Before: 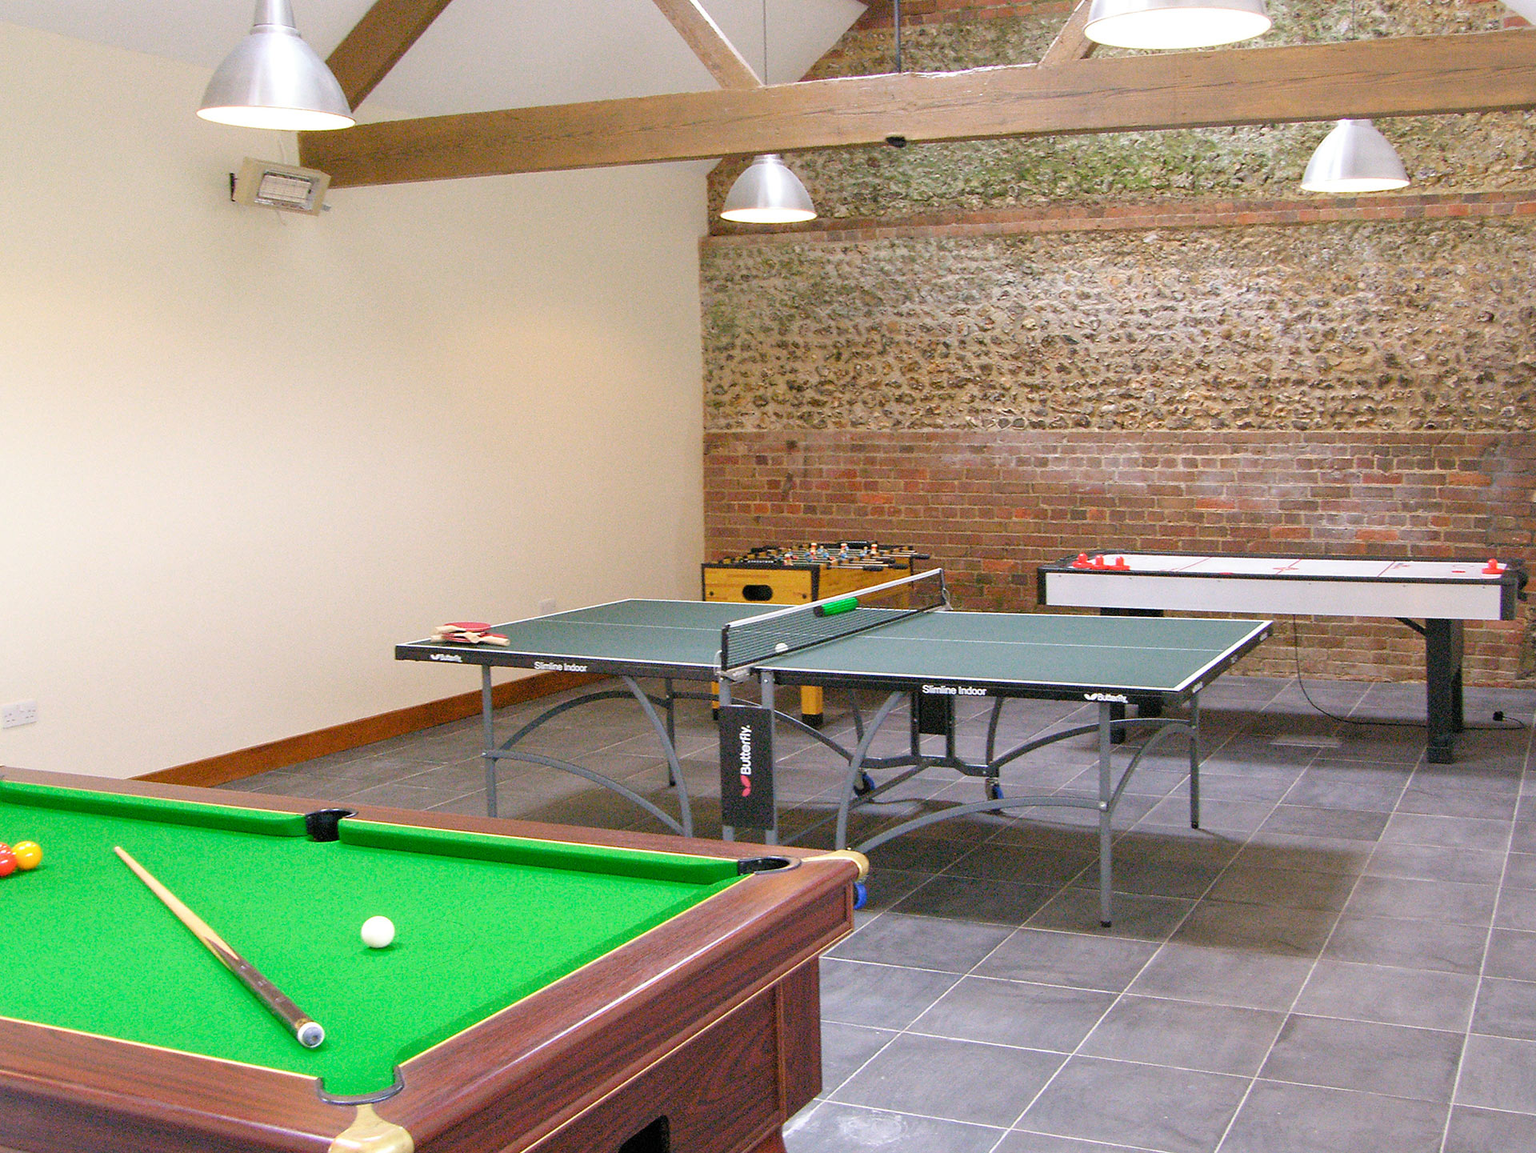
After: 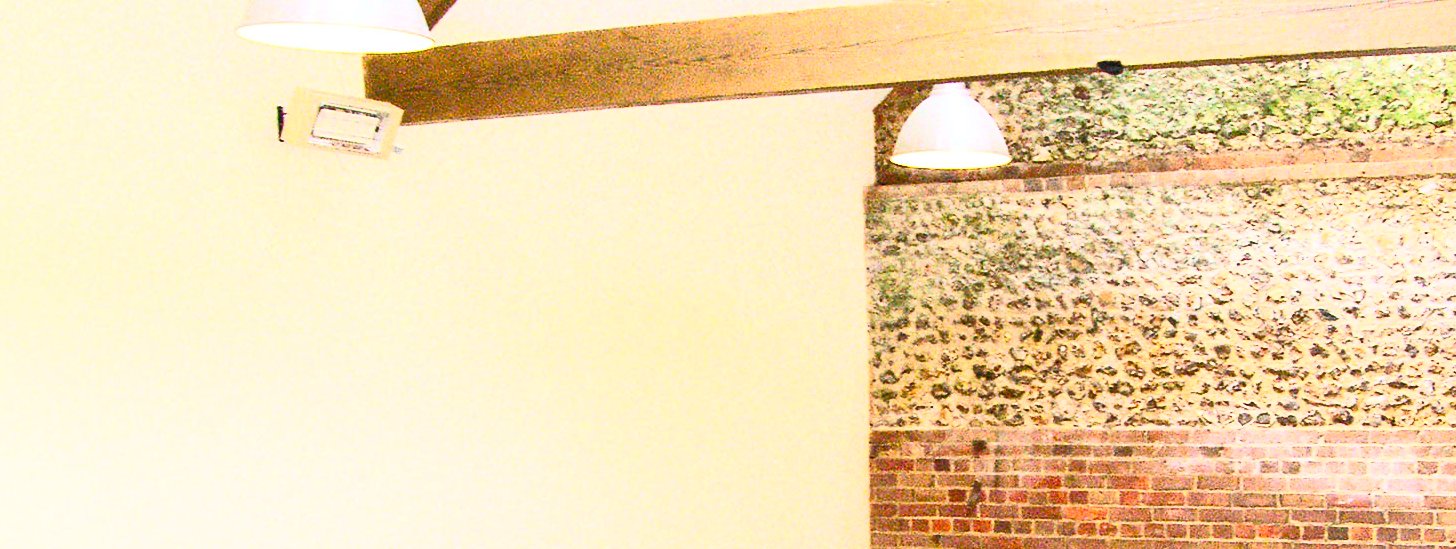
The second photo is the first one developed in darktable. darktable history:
contrast brightness saturation: contrast 0.825, brightness 0.588, saturation 0.592
crop: left 0.538%, top 7.637%, right 23.613%, bottom 54.249%
